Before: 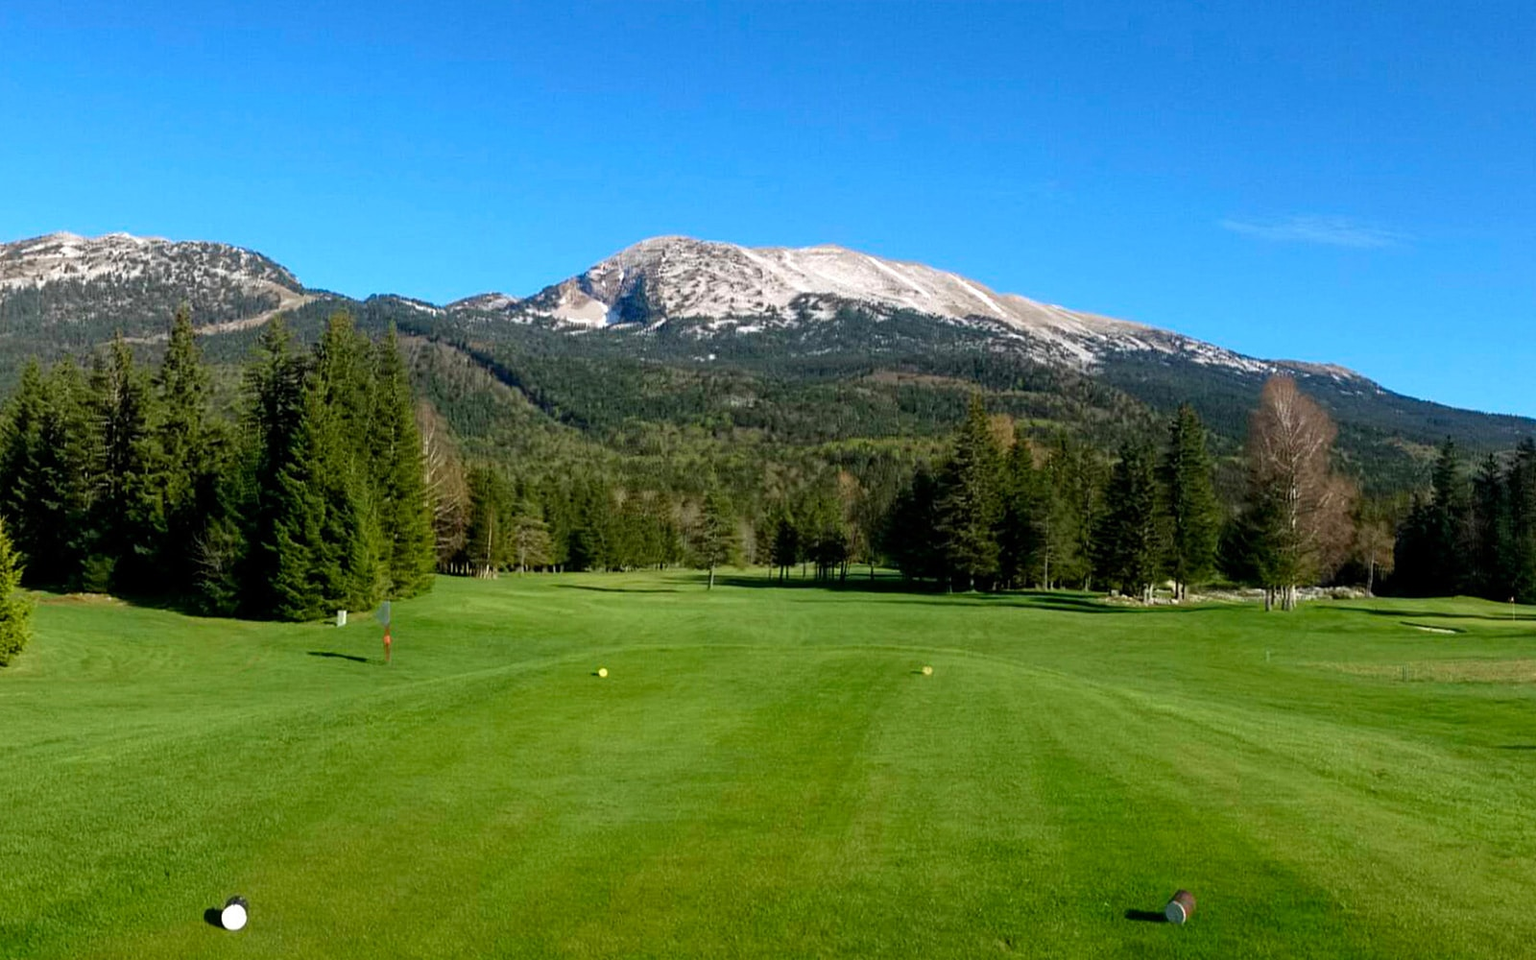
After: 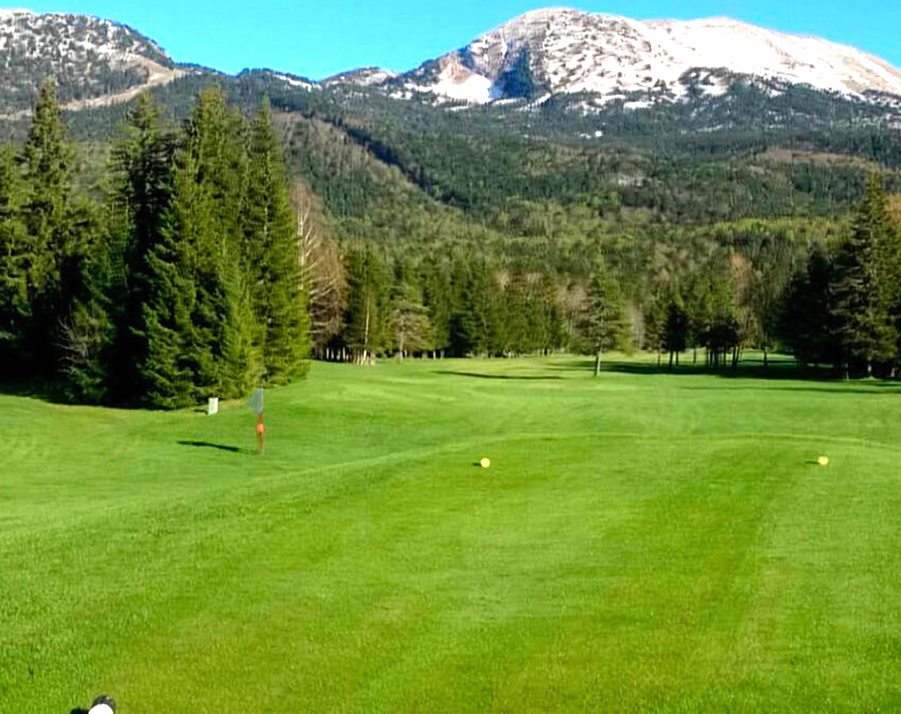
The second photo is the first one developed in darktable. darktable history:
crop: left 8.966%, top 23.852%, right 34.699%, bottom 4.703%
exposure: black level correction 0, exposure 0.7 EV, compensate exposure bias true, compensate highlight preservation false
